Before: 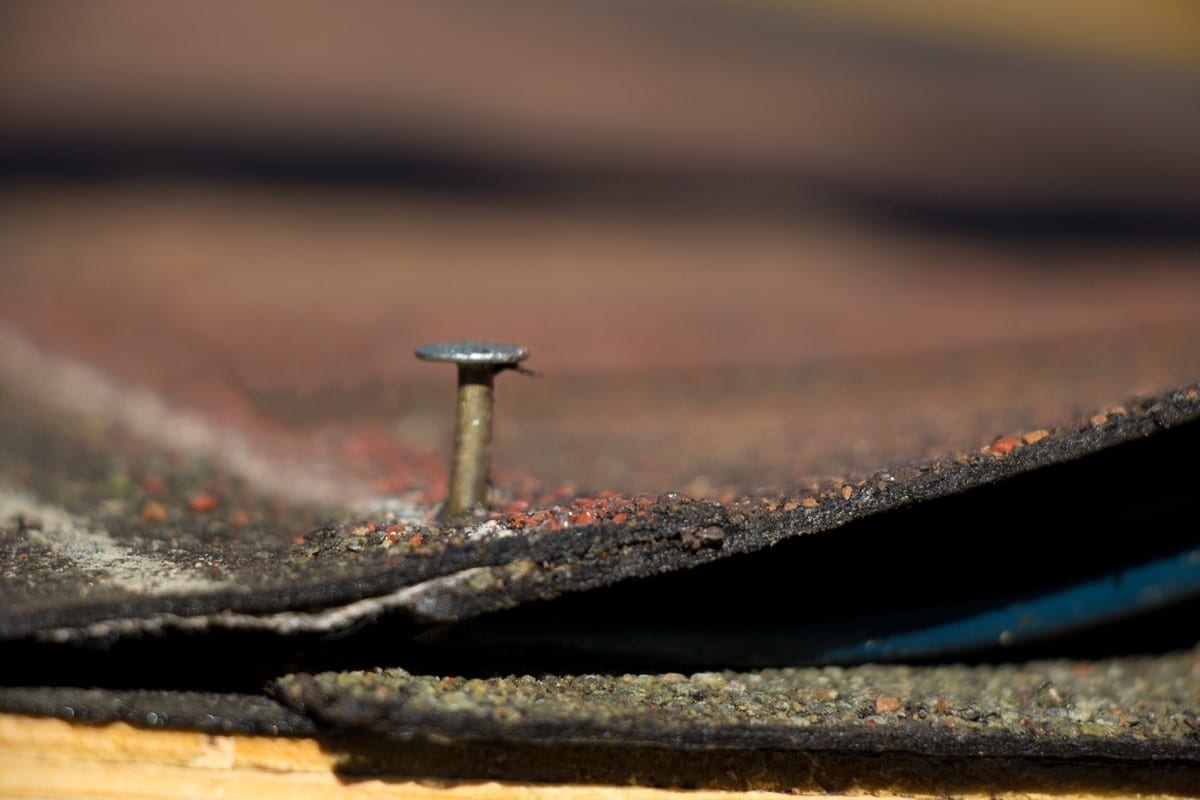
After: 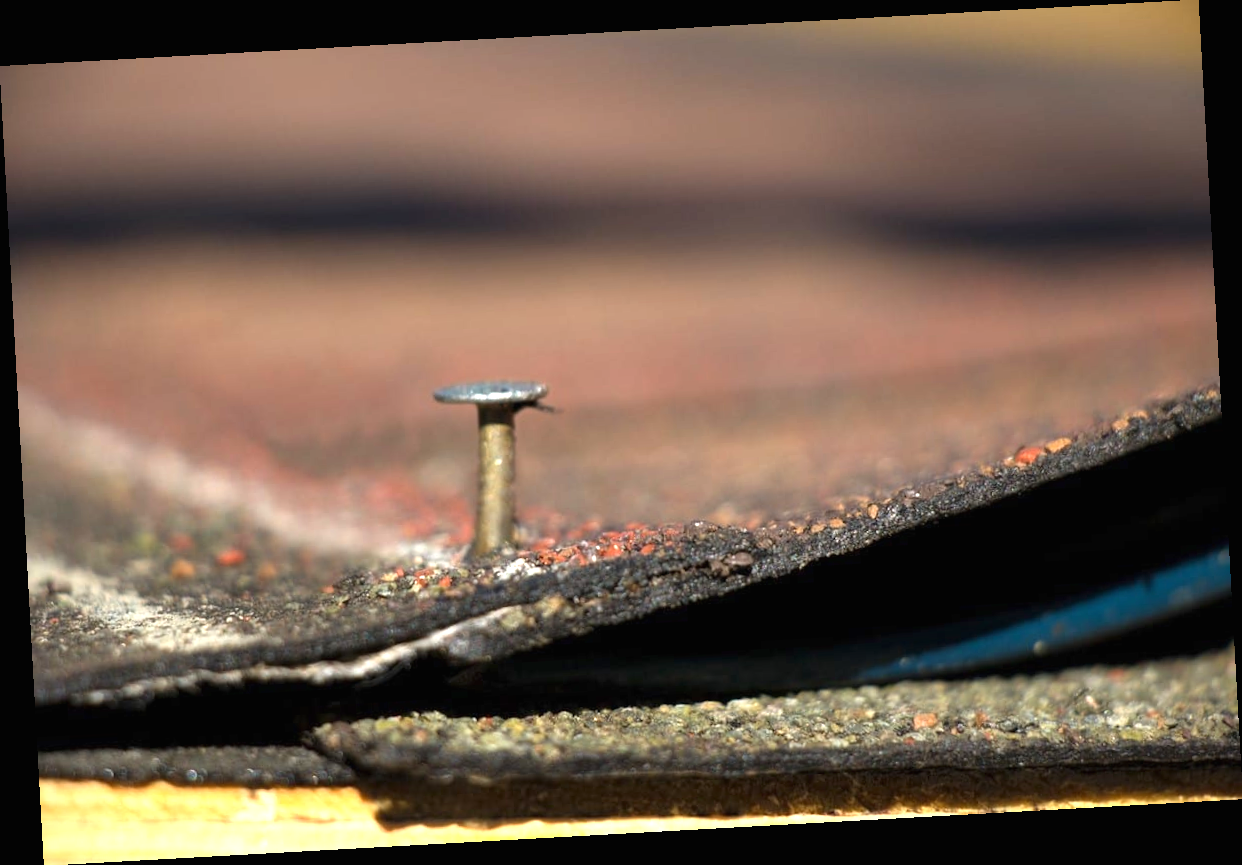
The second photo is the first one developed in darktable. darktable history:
tone equalizer: on, module defaults
rotate and perspective: rotation -3.18°, automatic cropping off
exposure: black level correction -0.001, exposure 0.9 EV, compensate exposure bias true, compensate highlight preservation false
